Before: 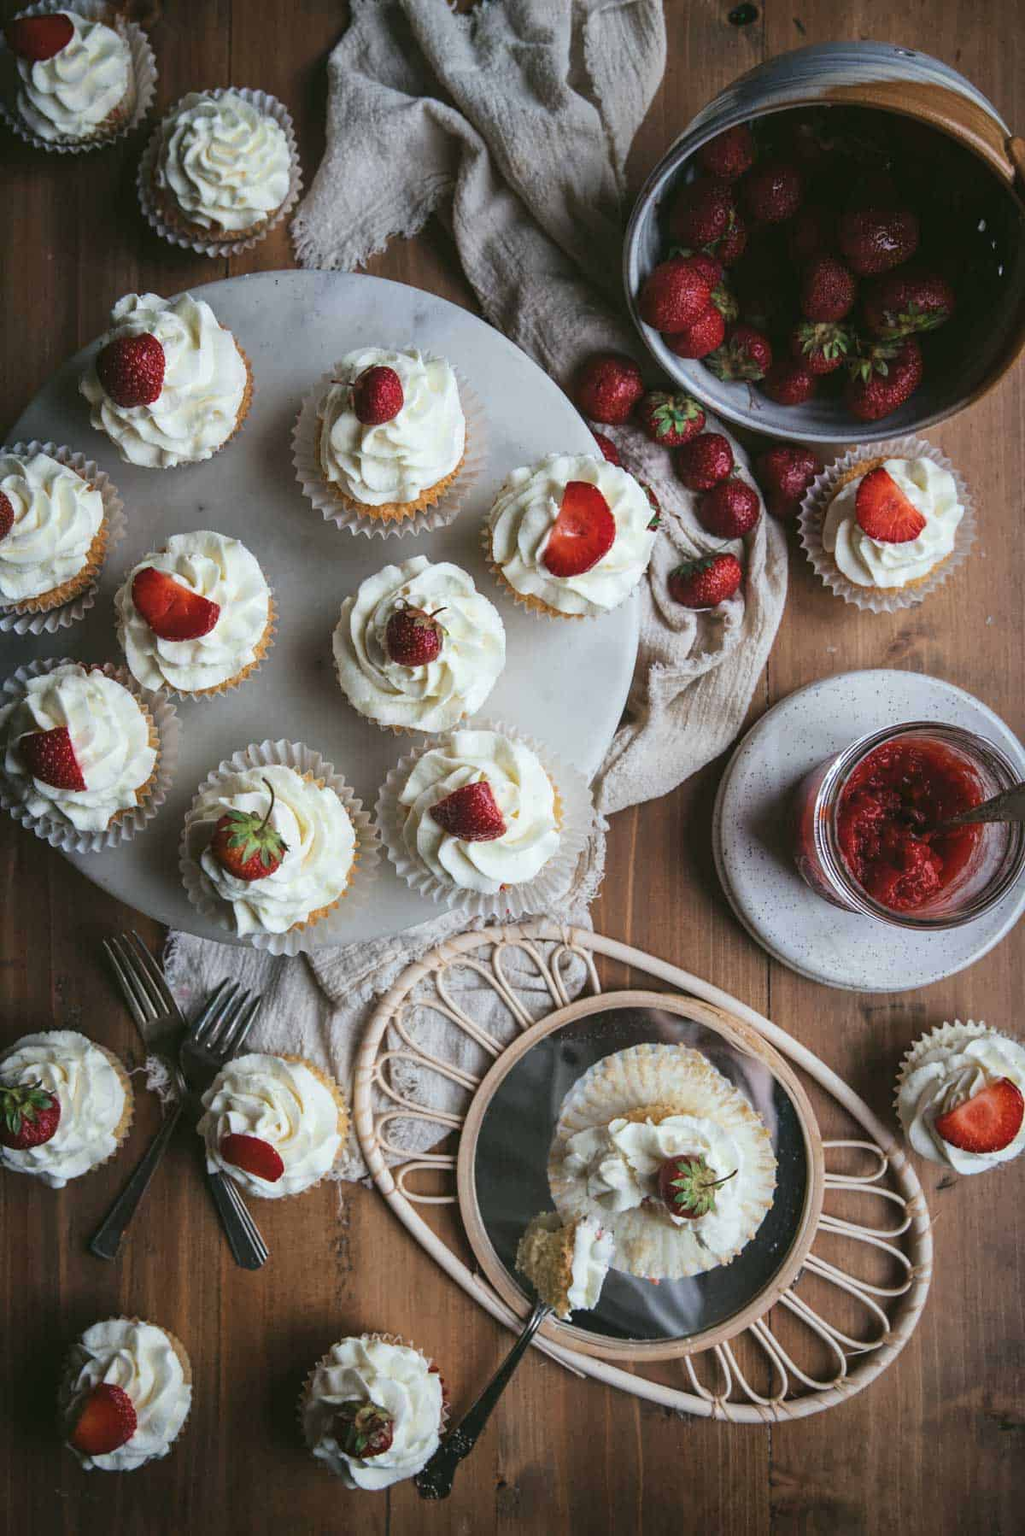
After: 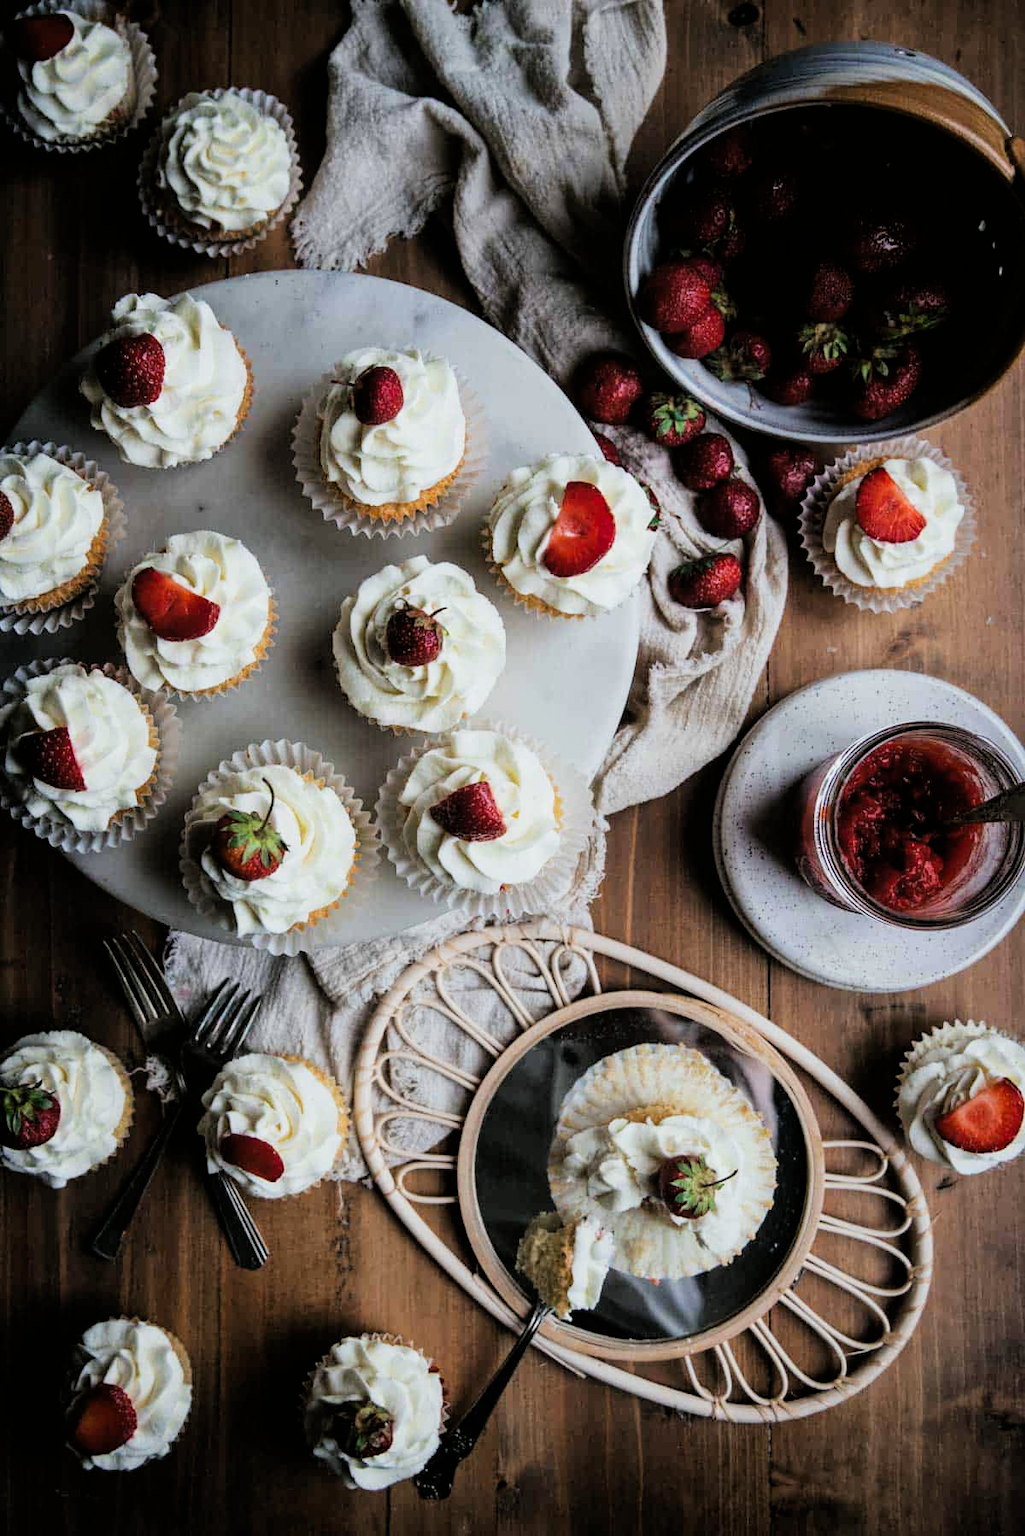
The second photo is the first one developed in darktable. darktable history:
filmic rgb: black relative exposure -5 EV, white relative exposure 3.5 EV, hardness 3.19, contrast 1.2, highlights saturation mix -50%
color balance: contrast 8.5%, output saturation 105%
